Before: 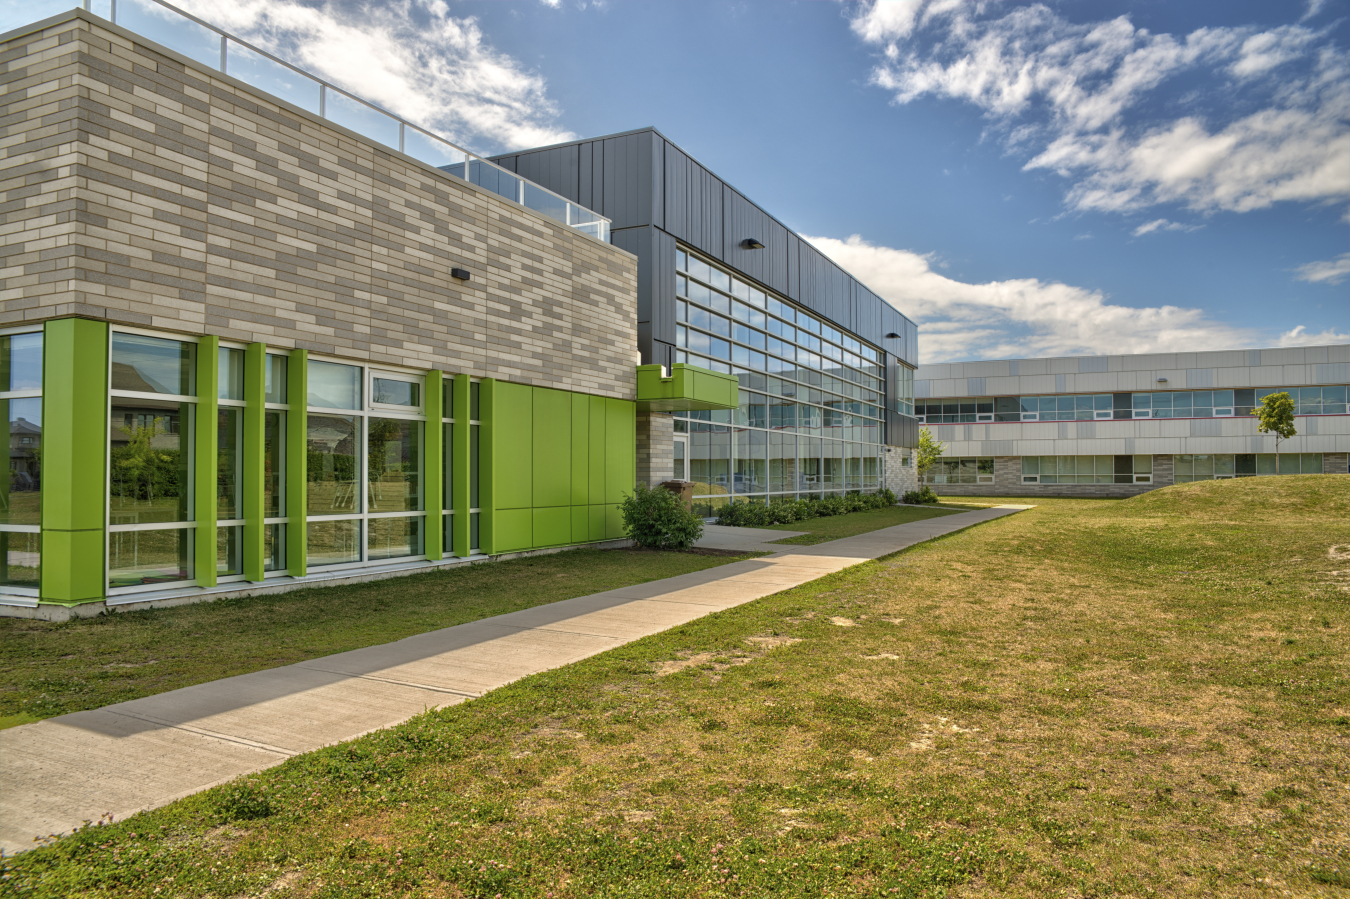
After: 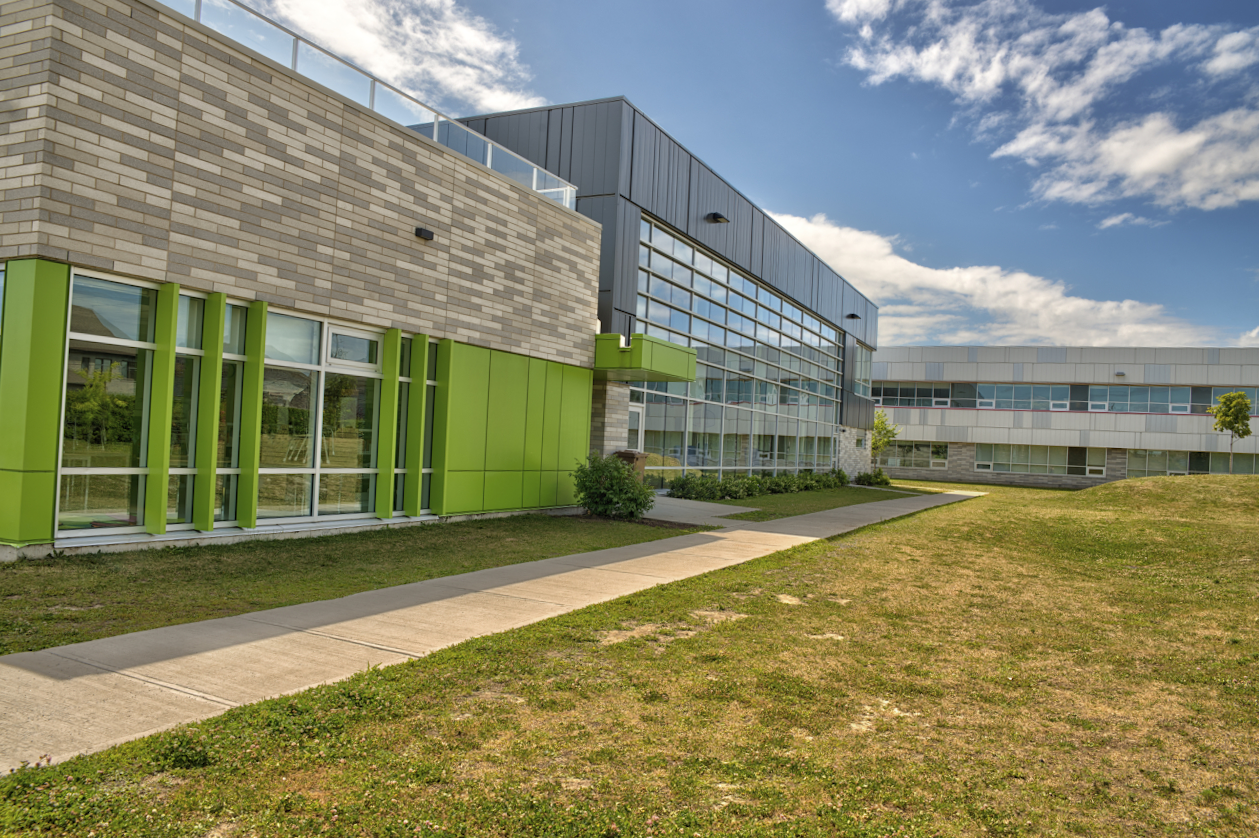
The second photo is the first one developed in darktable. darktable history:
crop and rotate: angle -2.79°
